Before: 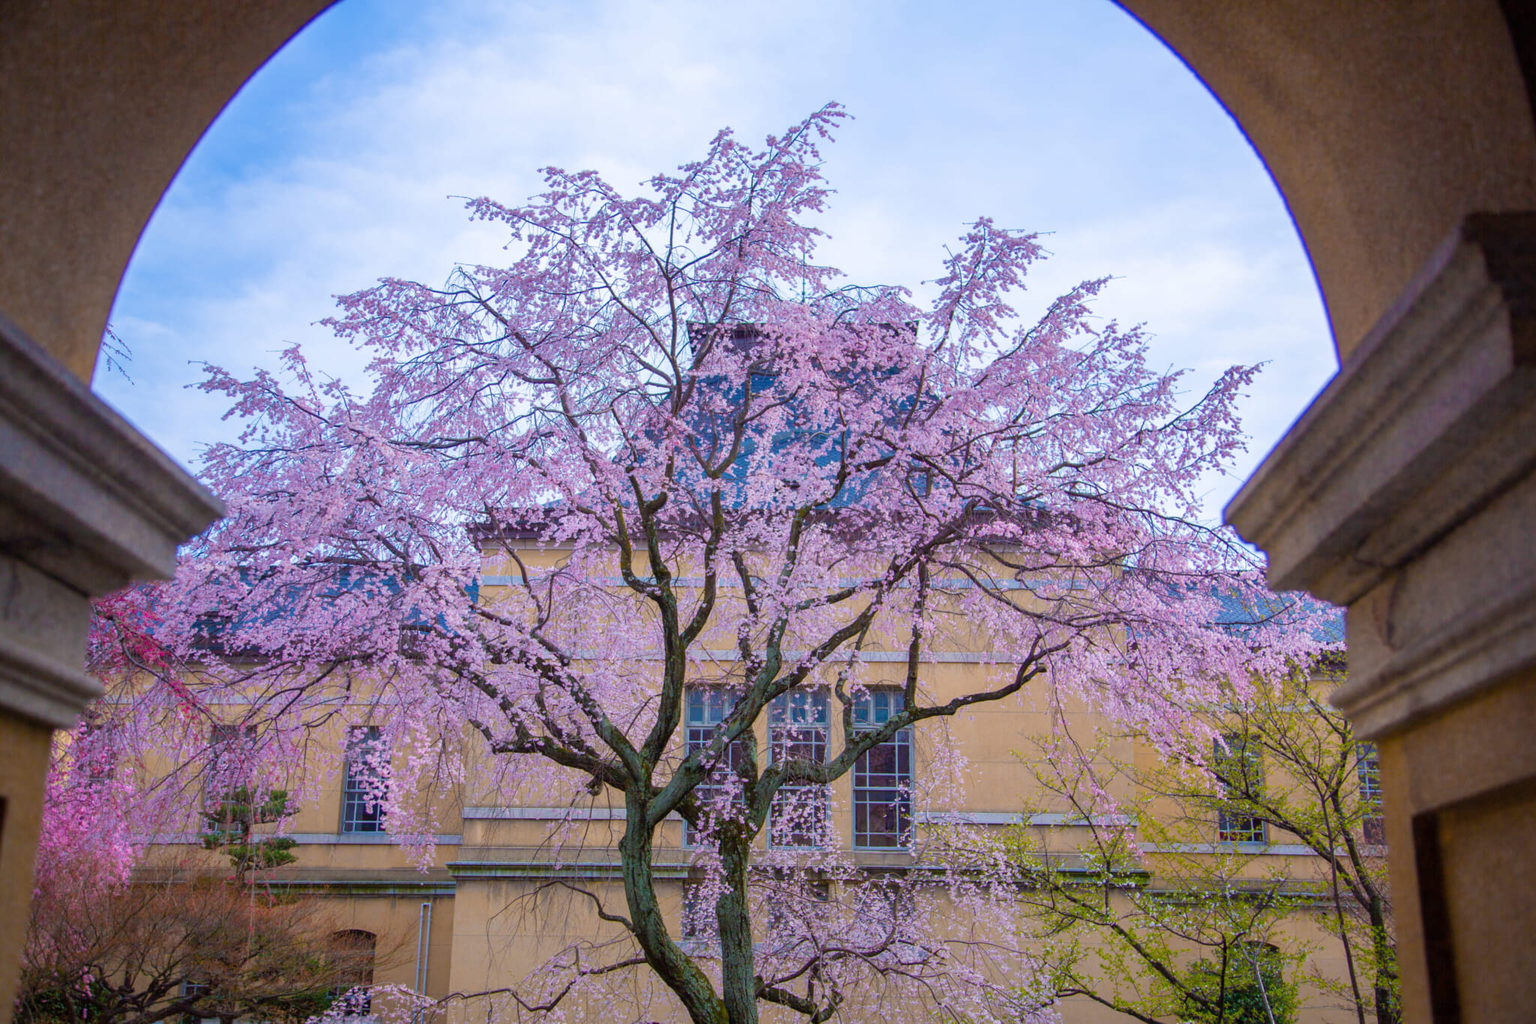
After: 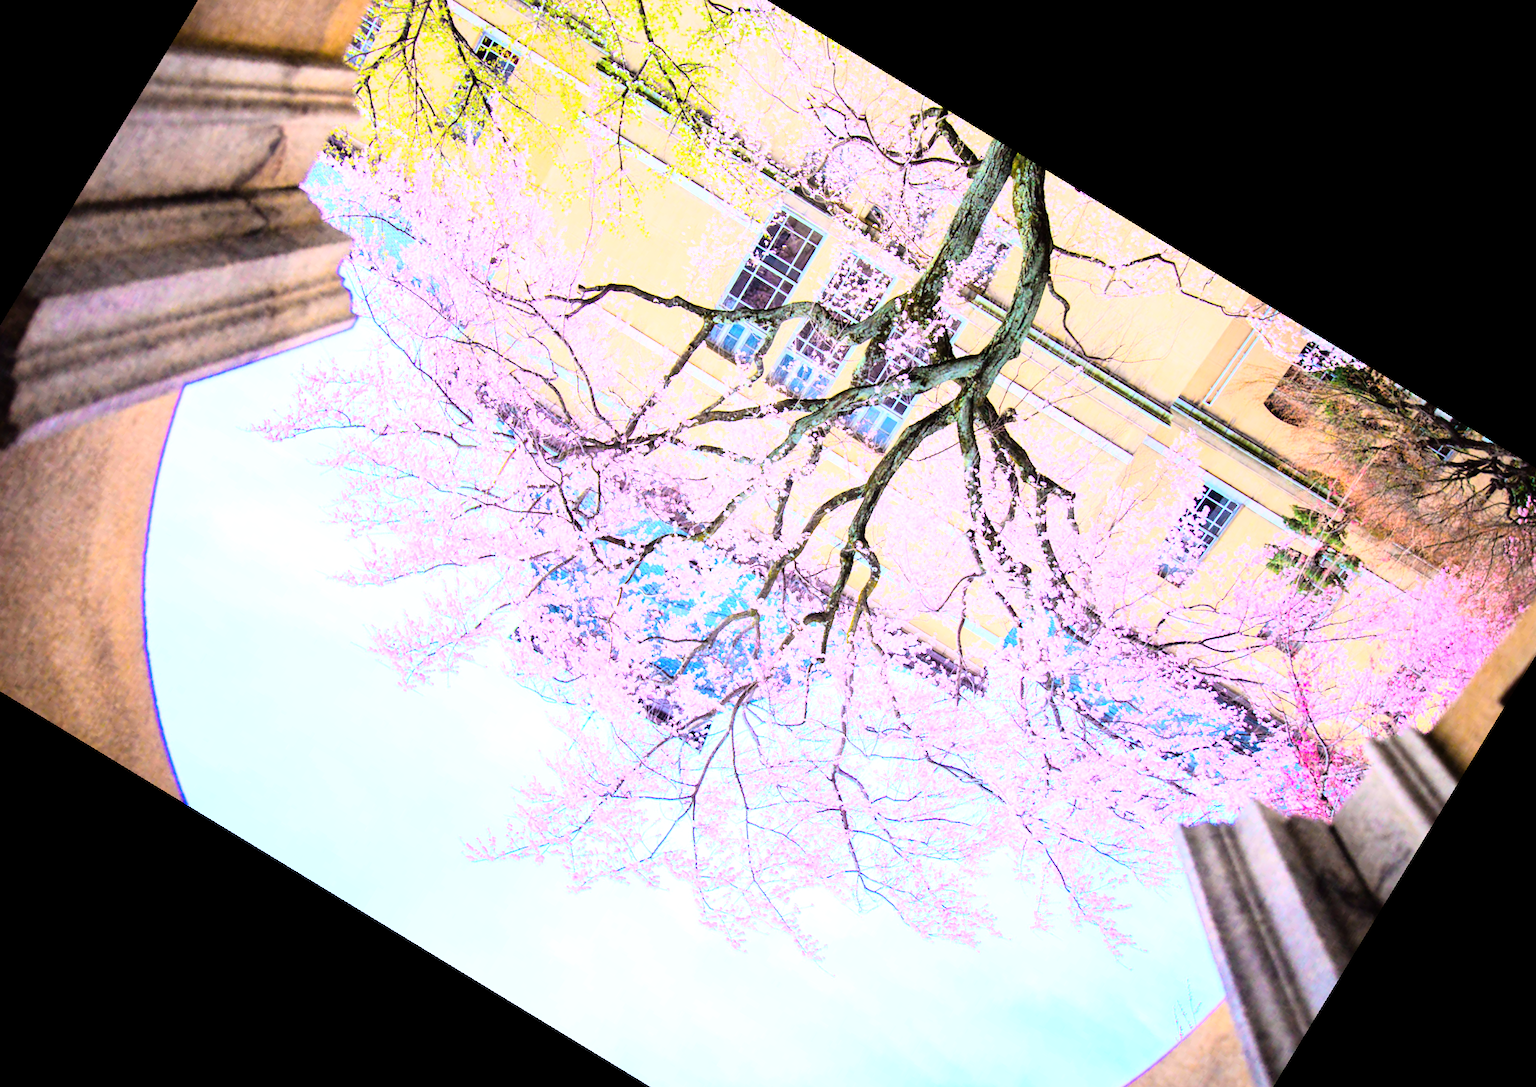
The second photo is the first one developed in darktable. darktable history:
crop and rotate: angle 148.68°, left 9.111%, top 15.603%, right 4.588%, bottom 17.041%
rgb curve: curves: ch0 [(0, 0) (0.21, 0.15) (0.24, 0.21) (0.5, 0.75) (0.75, 0.96) (0.89, 0.99) (1, 1)]; ch1 [(0, 0.02) (0.21, 0.13) (0.25, 0.2) (0.5, 0.67) (0.75, 0.9) (0.89, 0.97) (1, 1)]; ch2 [(0, 0.02) (0.21, 0.13) (0.25, 0.2) (0.5, 0.67) (0.75, 0.9) (0.89, 0.97) (1, 1)], compensate middle gray true
exposure: black level correction 0, exposure 1.1 EV, compensate highlight preservation false
